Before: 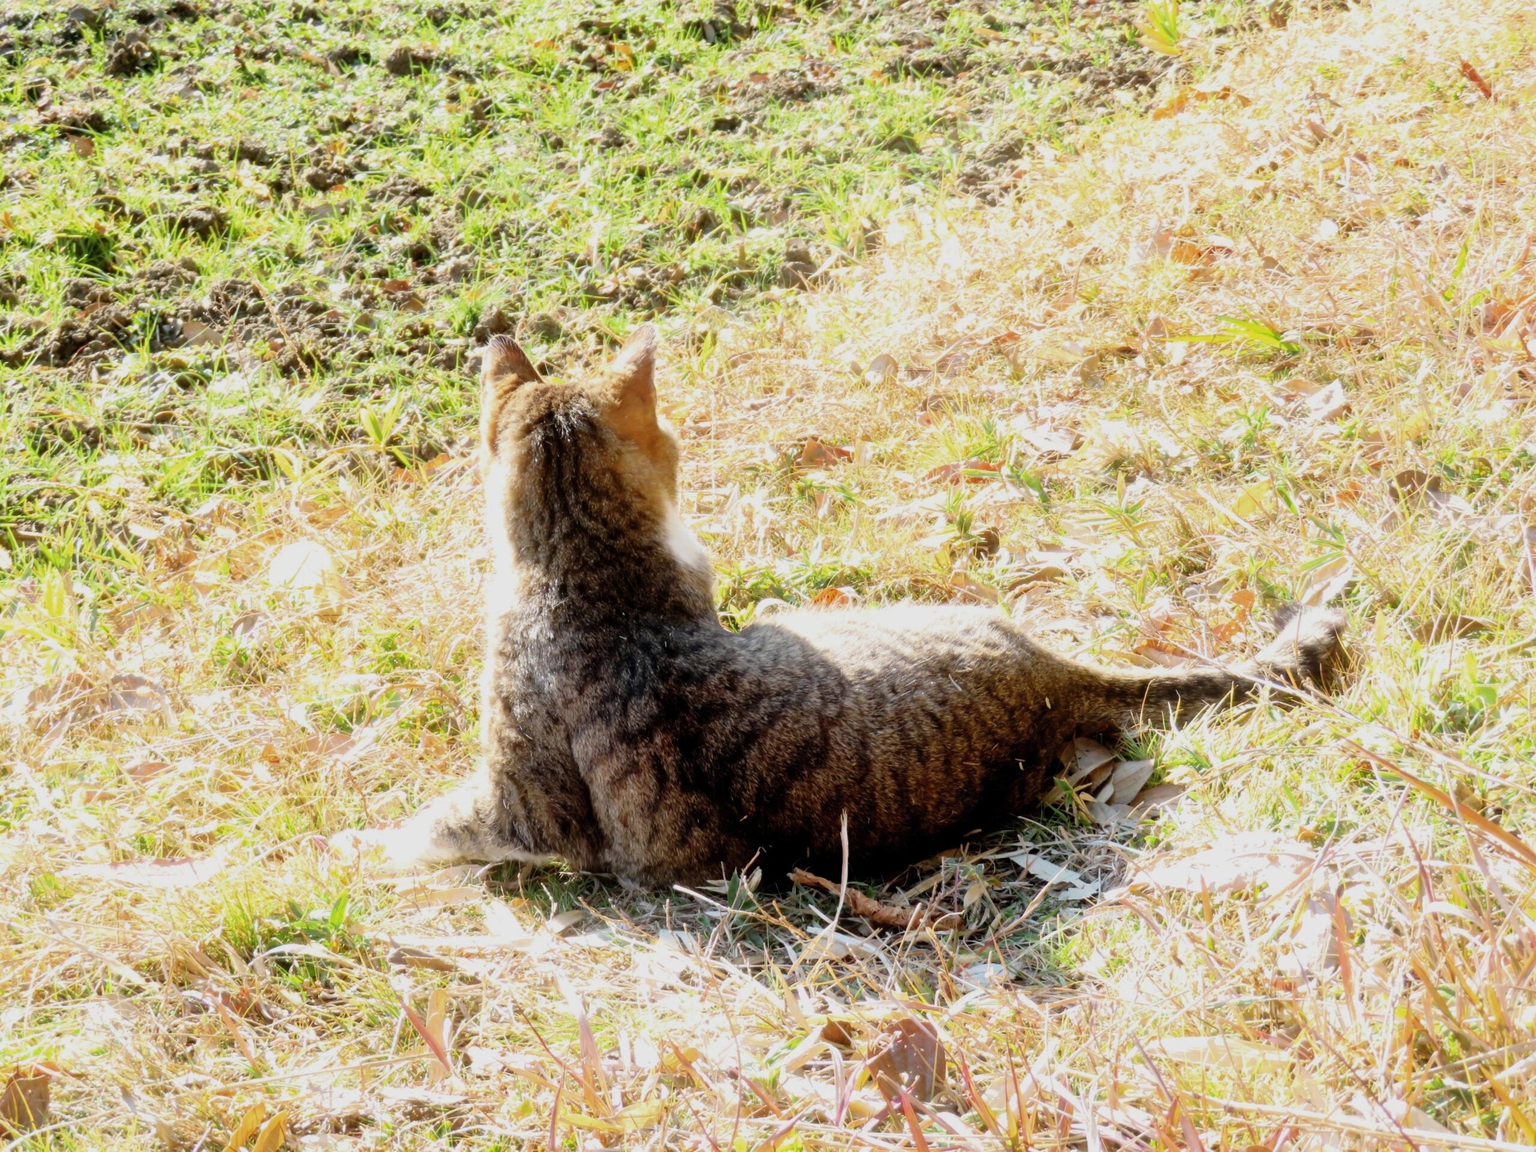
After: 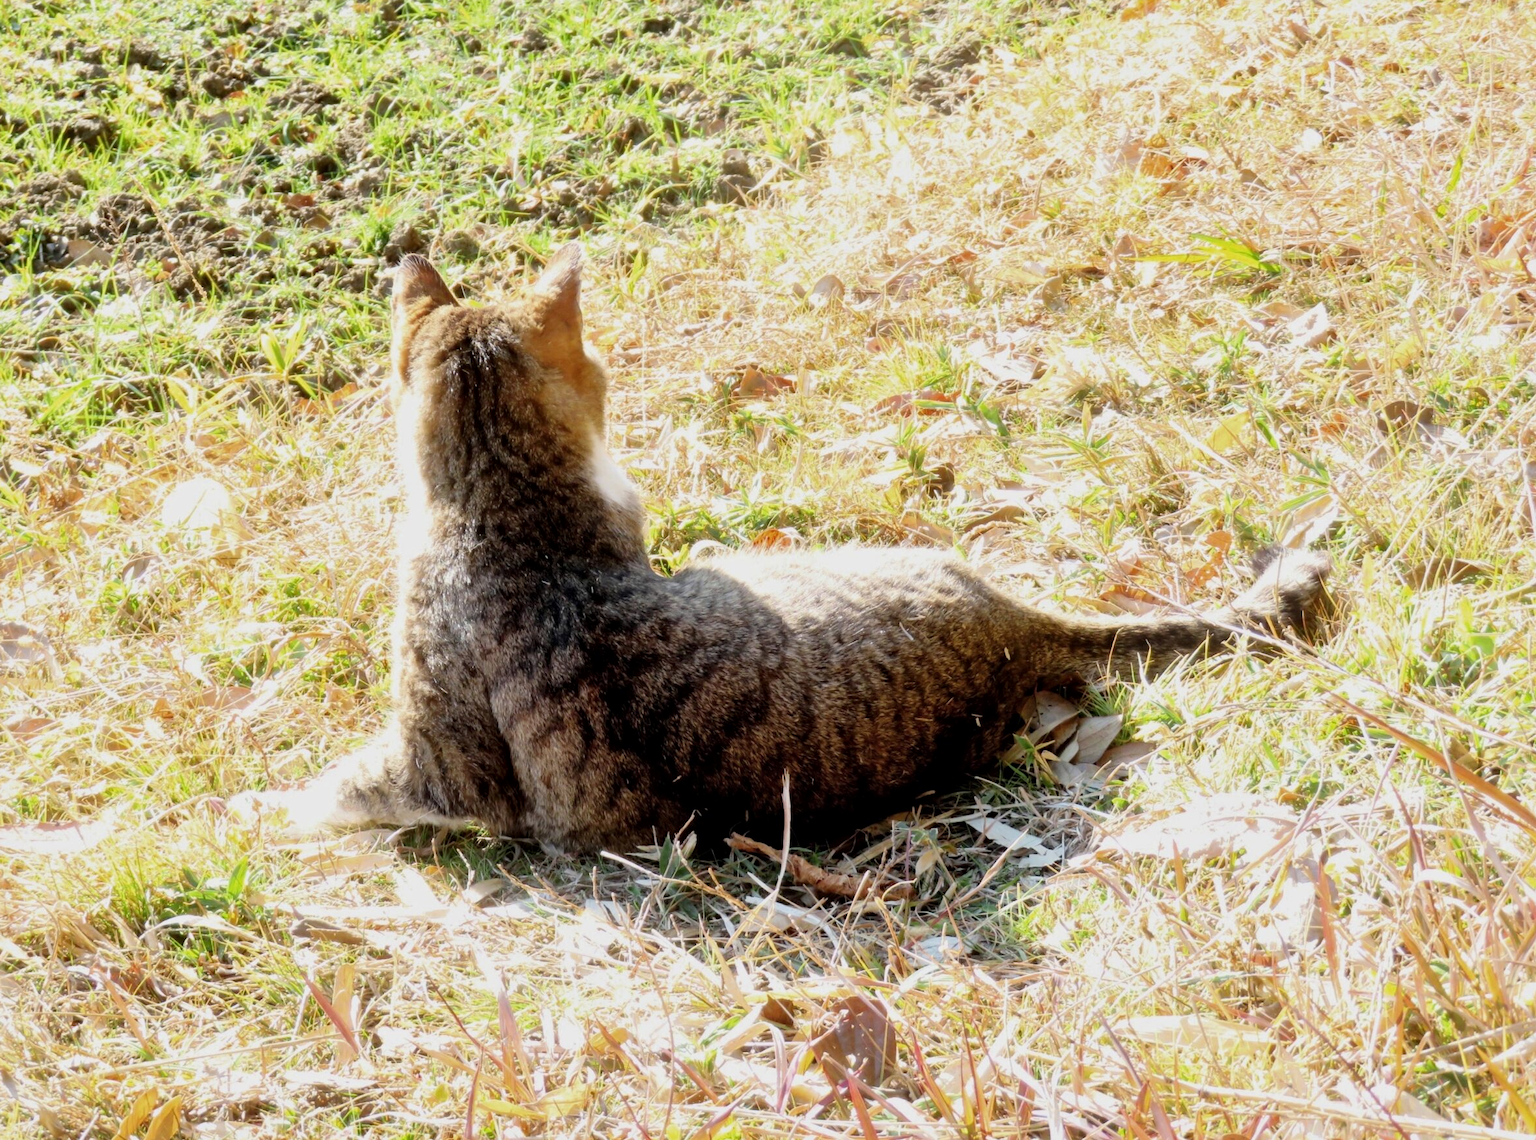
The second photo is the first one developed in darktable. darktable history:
crop and rotate: left 7.826%, top 8.798%
local contrast: mode bilateral grid, contrast 21, coarseness 49, detail 120%, midtone range 0.2
